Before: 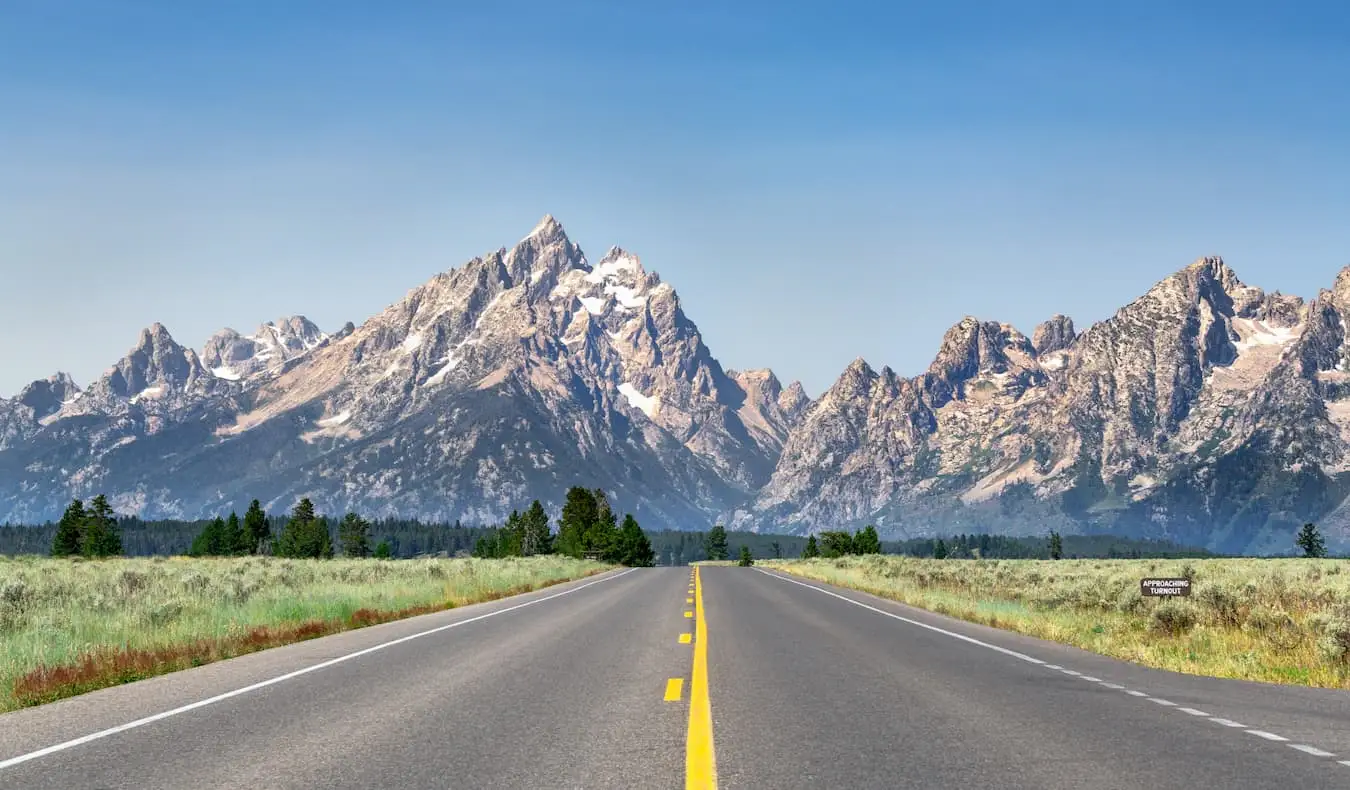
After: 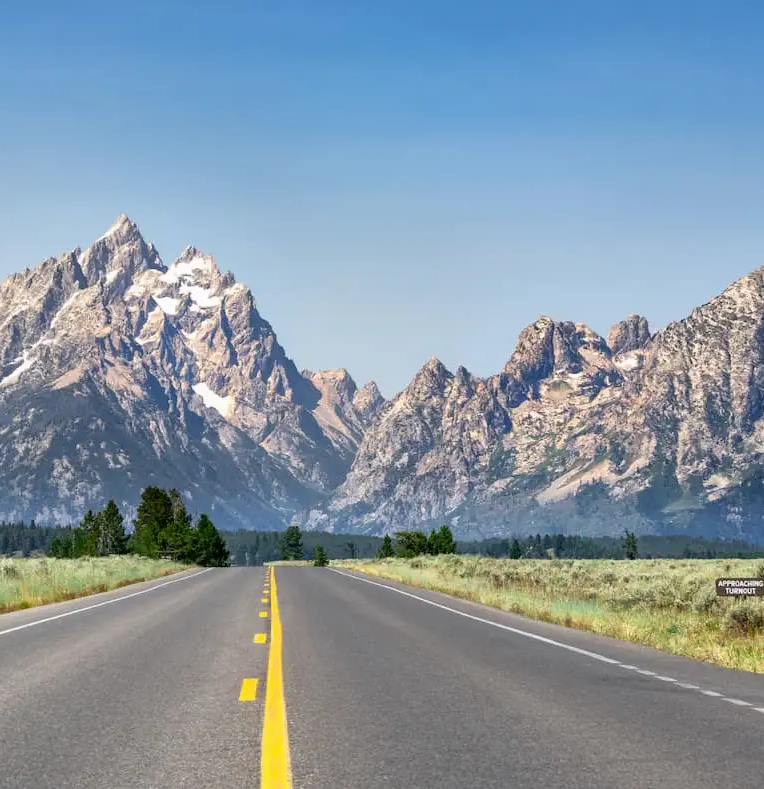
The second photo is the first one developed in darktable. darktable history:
crop: left 31.524%, top 0.016%, right 11.839%
